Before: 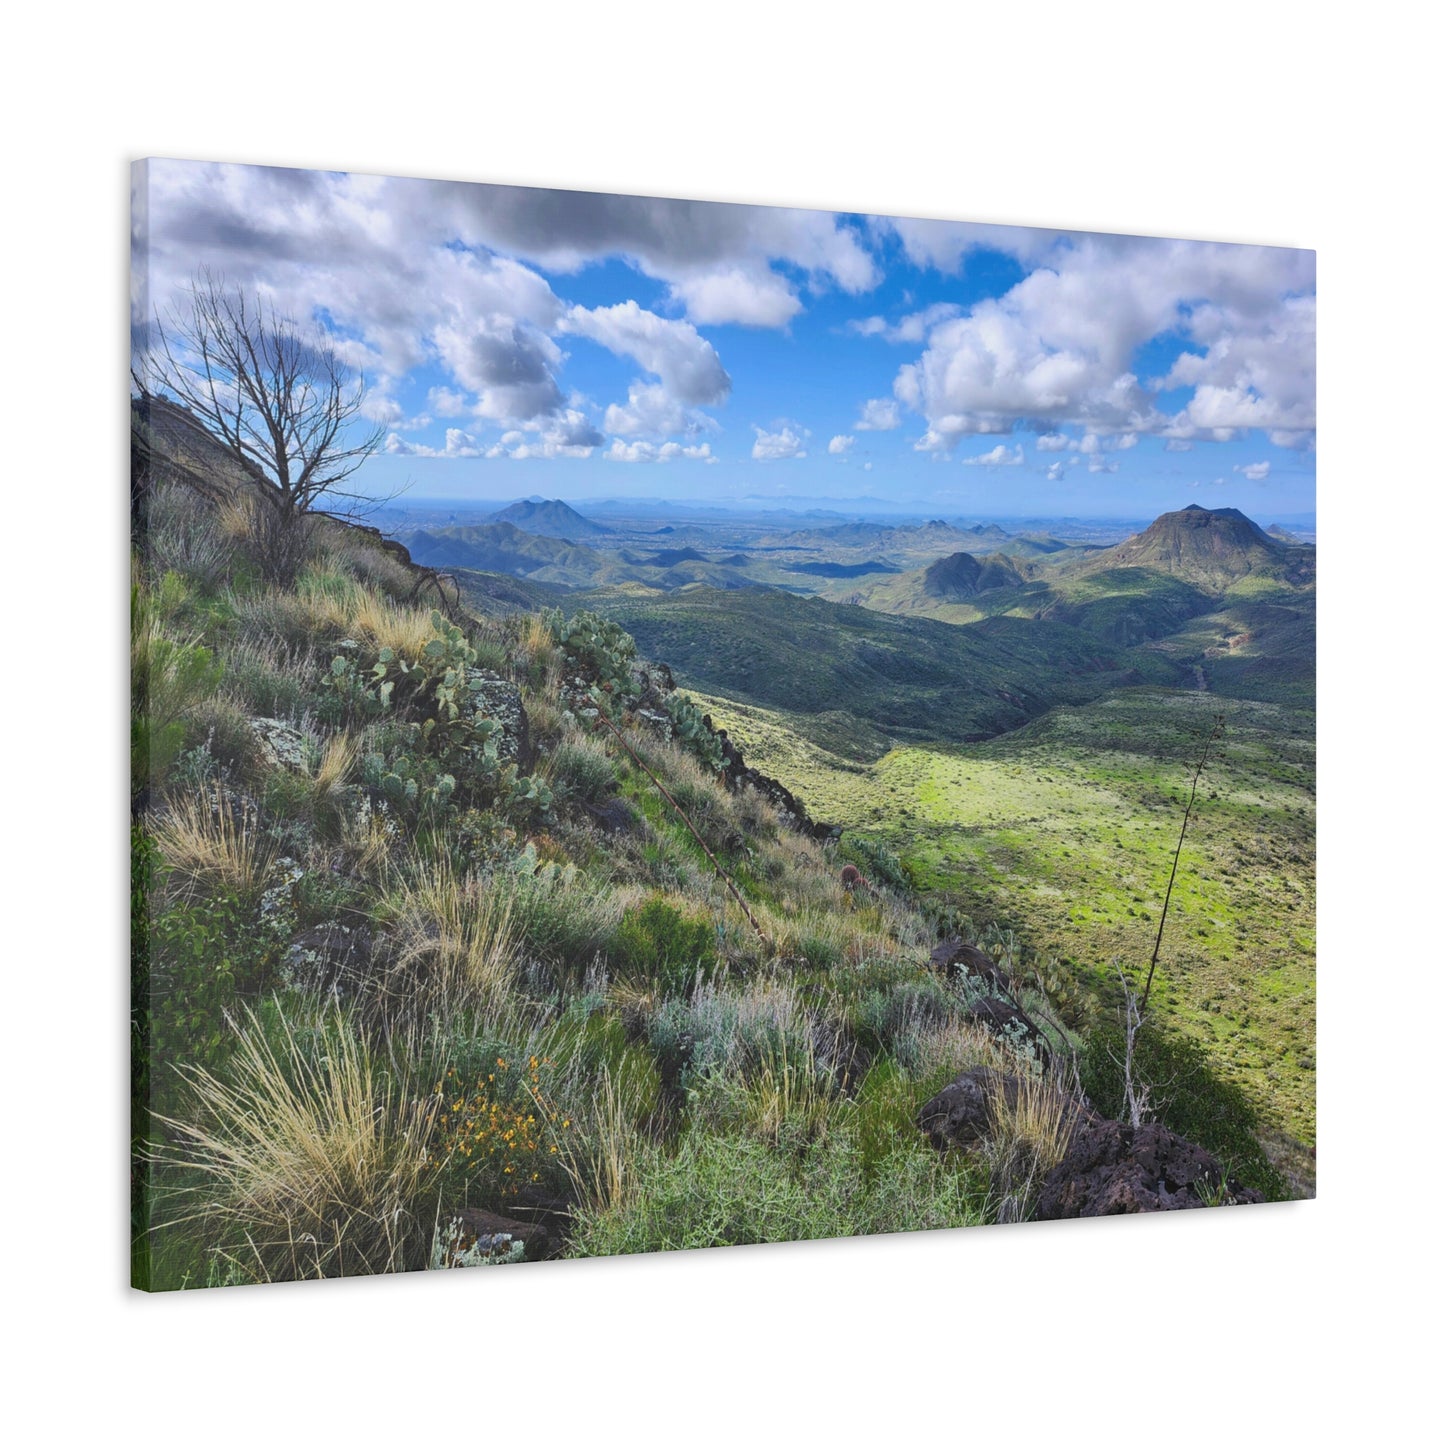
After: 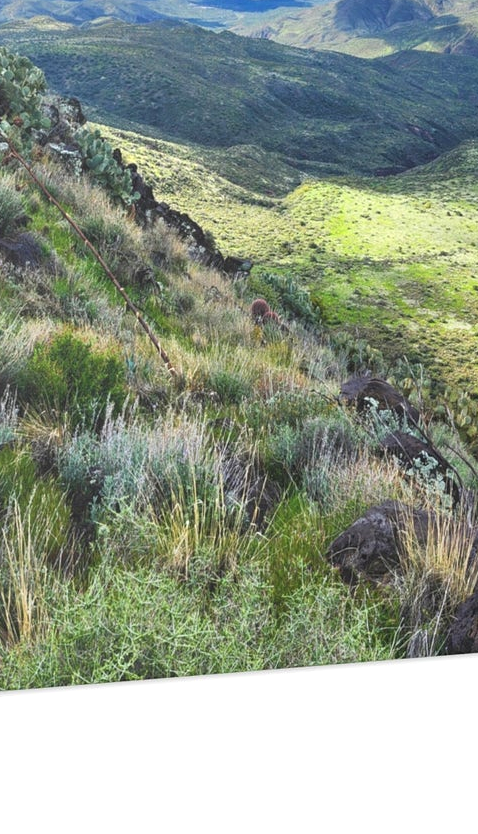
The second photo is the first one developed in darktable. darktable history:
exposure: exposure 0.6 EV, compensate highlight preservation false
crop: left 40.878%, top 39.176%, right 25.993%, bottom 3.081%
